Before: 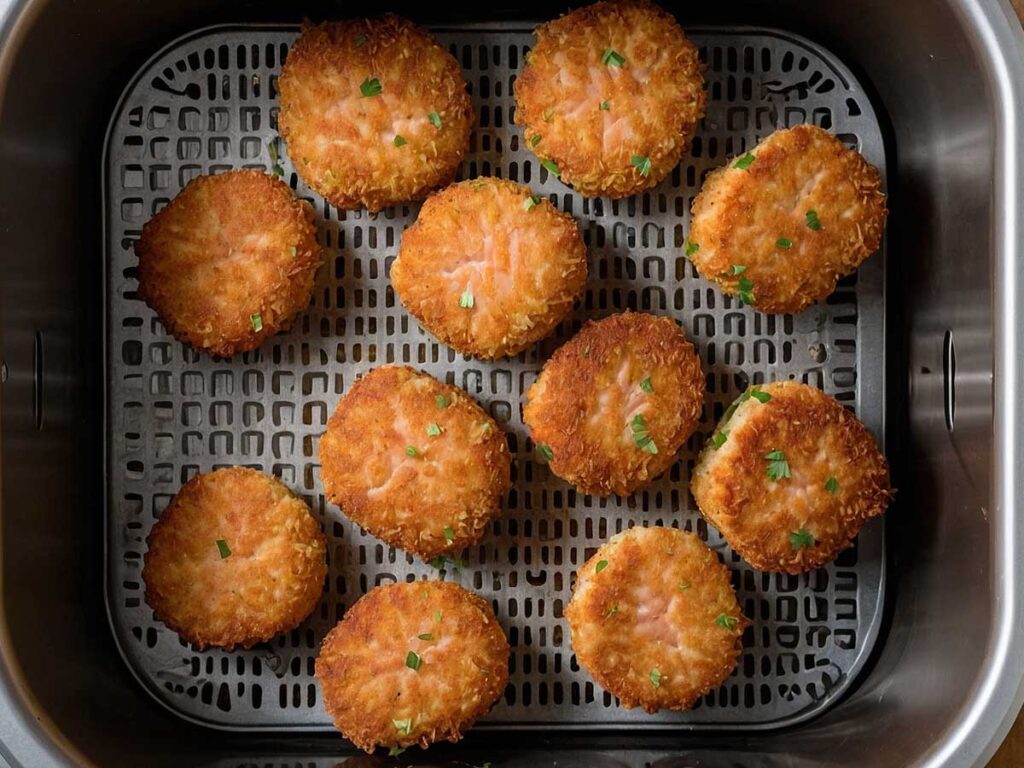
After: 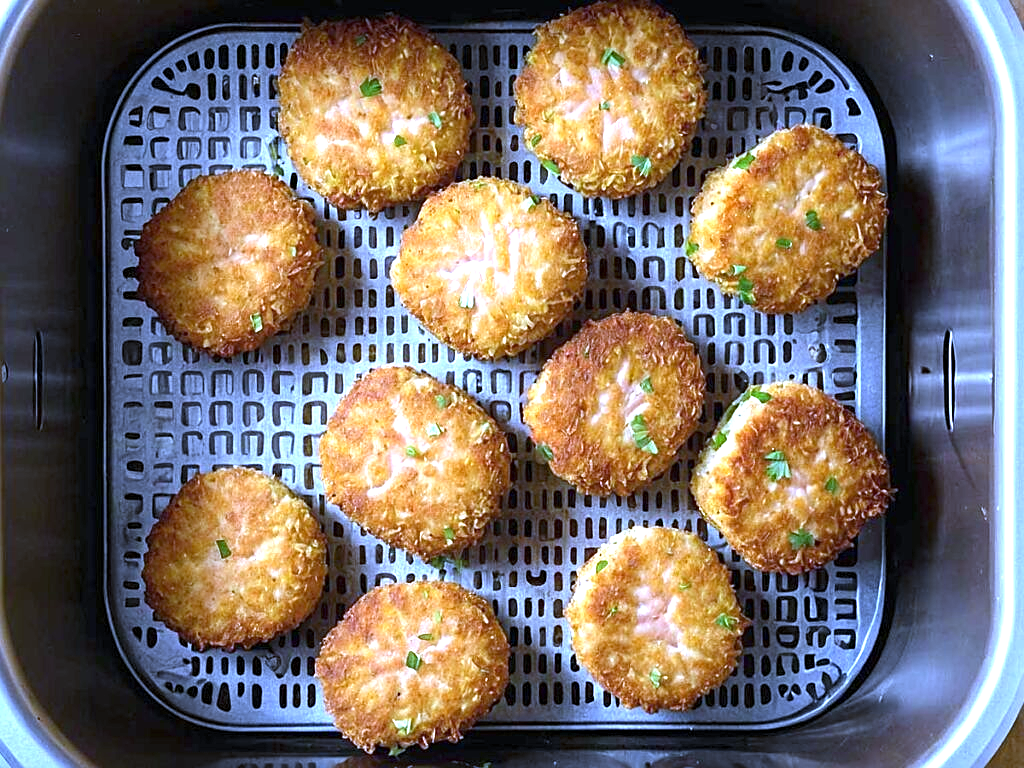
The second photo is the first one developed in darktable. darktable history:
white balance: red 0.766, blue 1.537
exposure: black level correction 0, exposure 1.45 EV, compensate exposure bias true, compensate highlight preservation false
sharpen: on, module defaults
